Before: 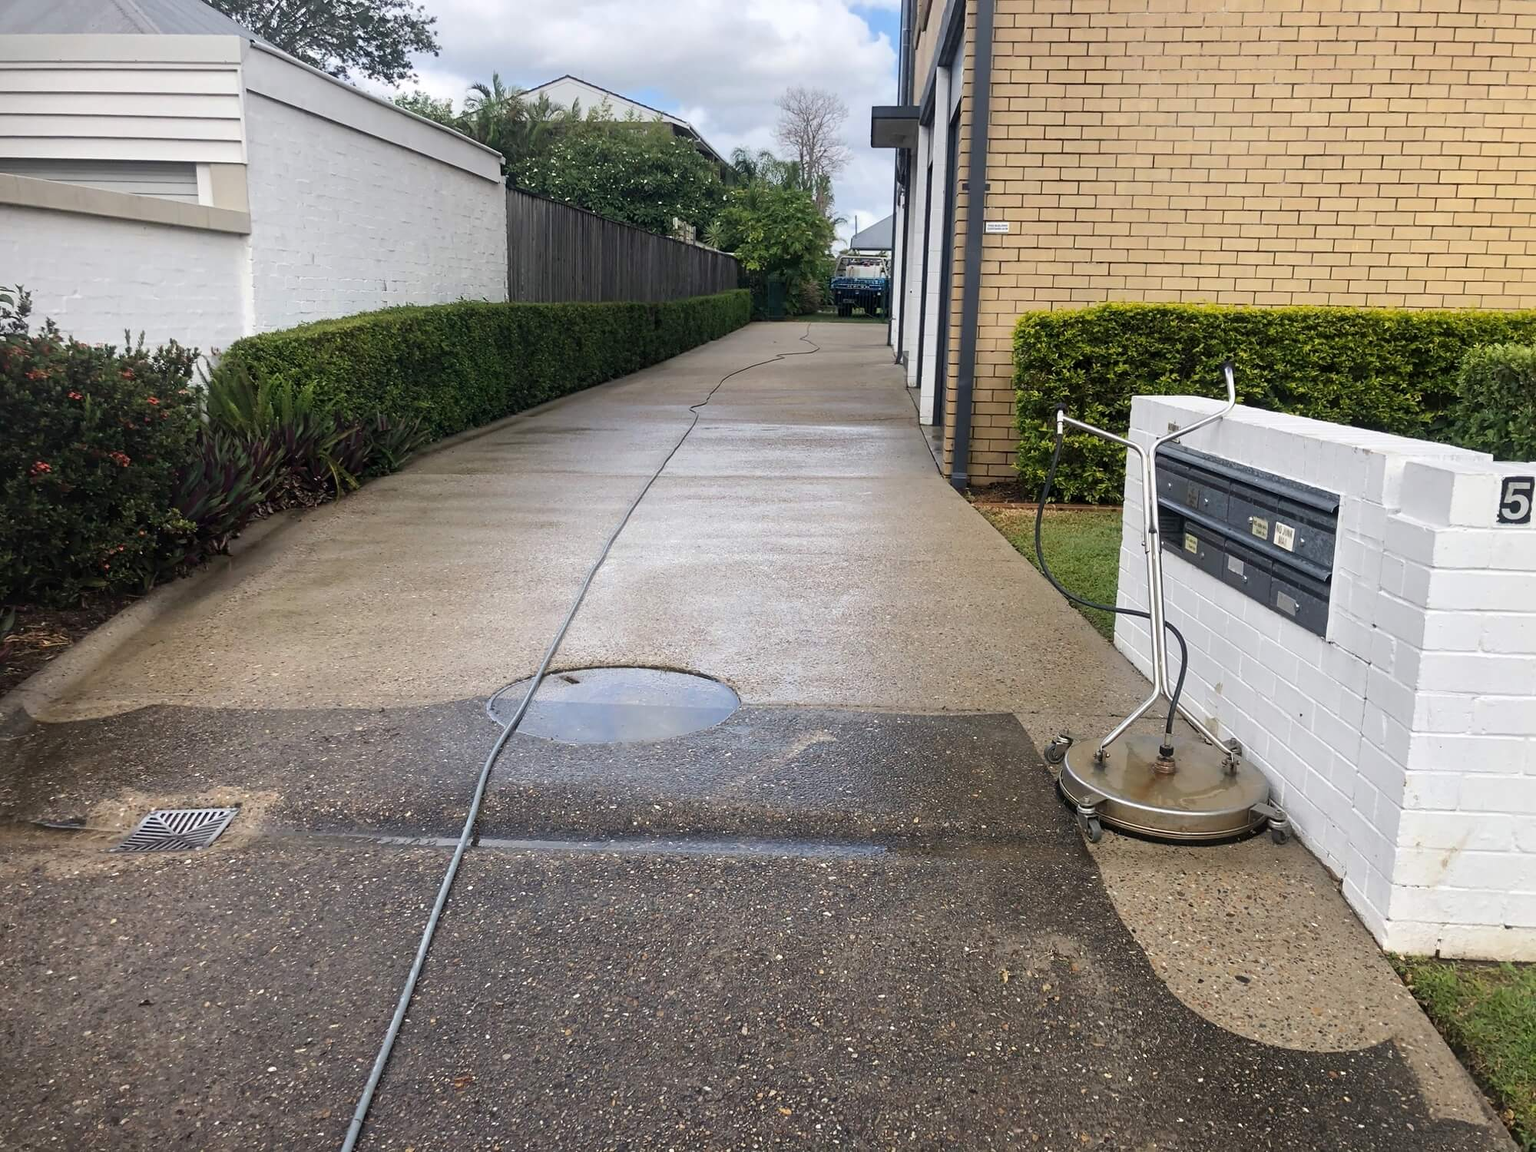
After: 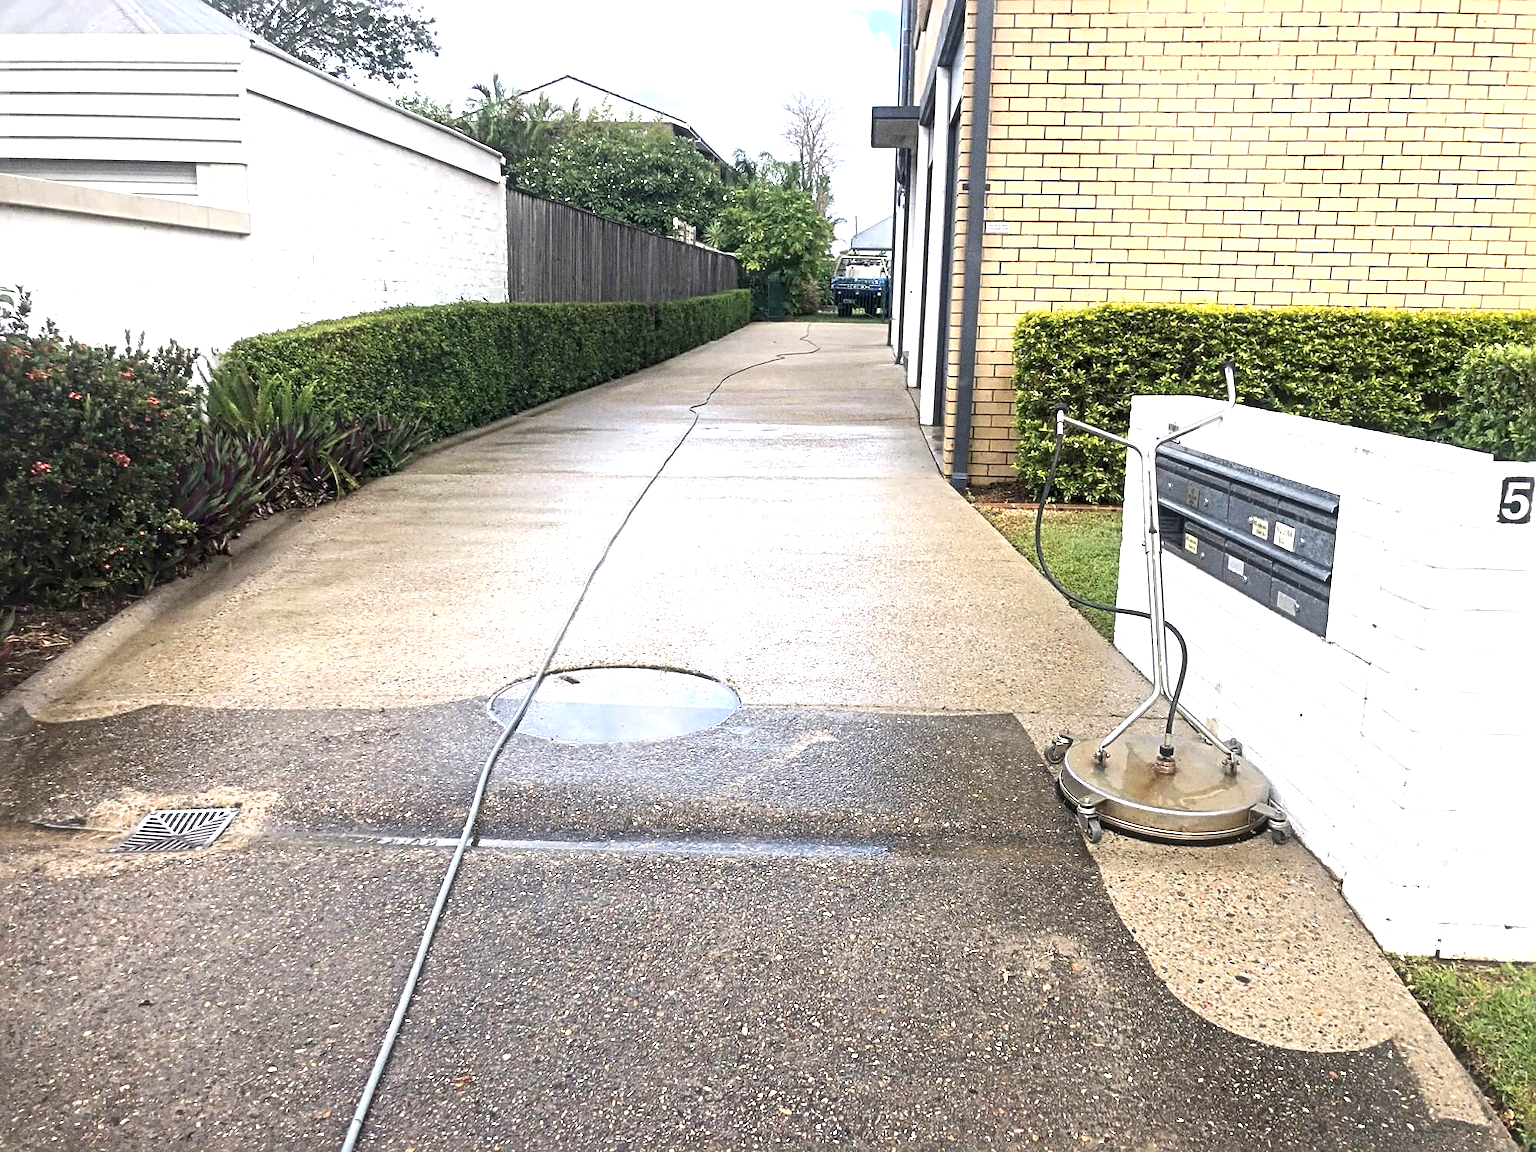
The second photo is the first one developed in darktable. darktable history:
exposure: black level correction 0, exposure 1.2 EV, compensate highlight preservation false
soften: size 10%, saturation 50%, brightness 0.2 EV, mix 10%
tone equalizer: on, module defaults
sharpen: radius 4.883
grain: coarseness 0.09 ISO, strength 40%
